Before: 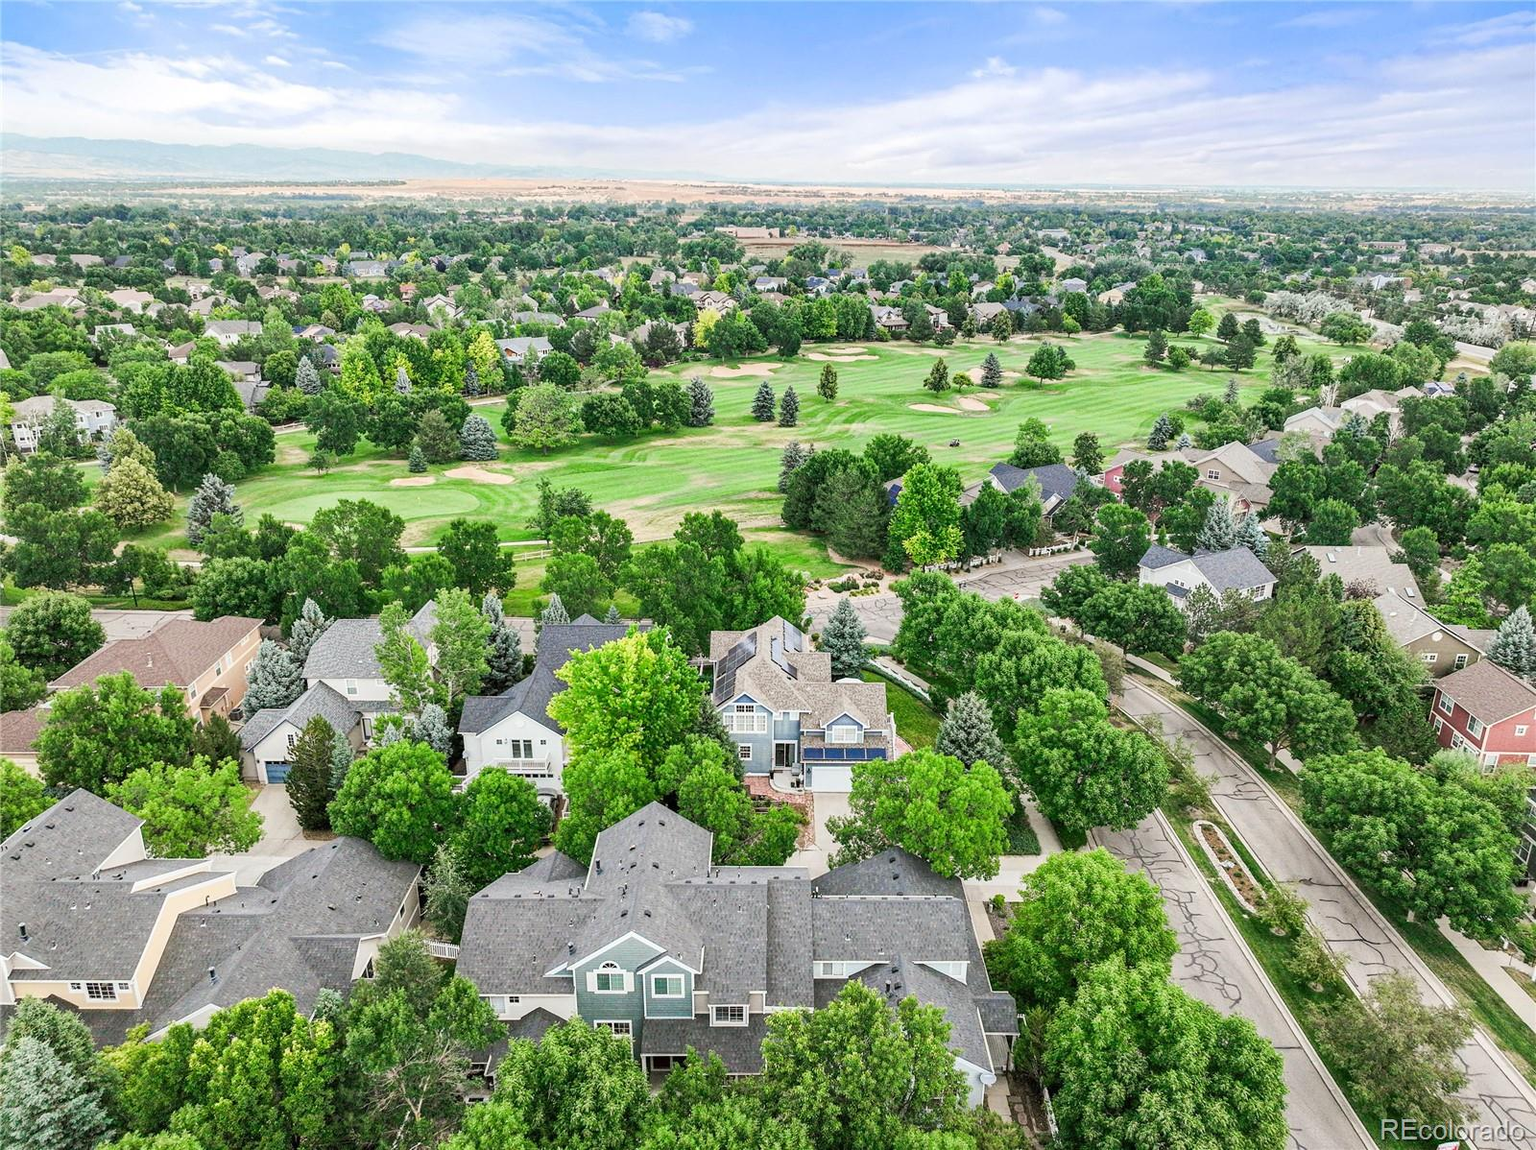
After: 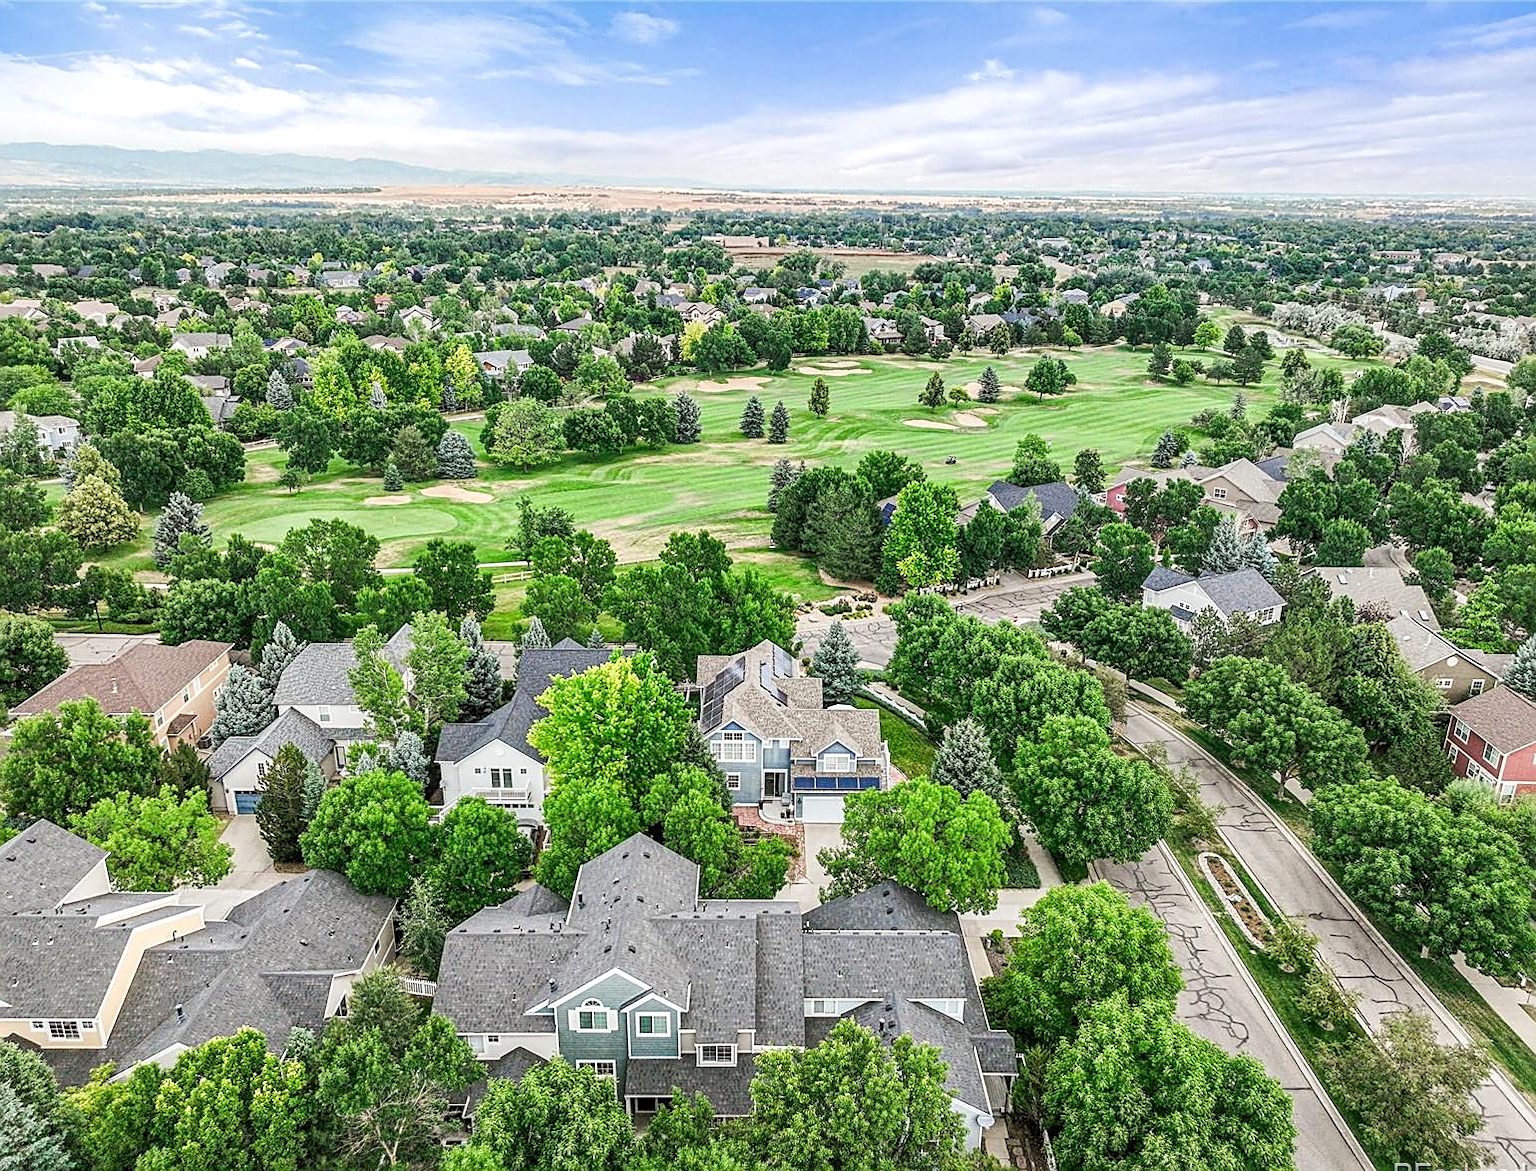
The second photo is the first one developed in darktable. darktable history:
local contrast: on, module defaults
crop and rotate: left 2.601%, right 1.115%, bottom 1.896%
sharpen: on, module defaults
